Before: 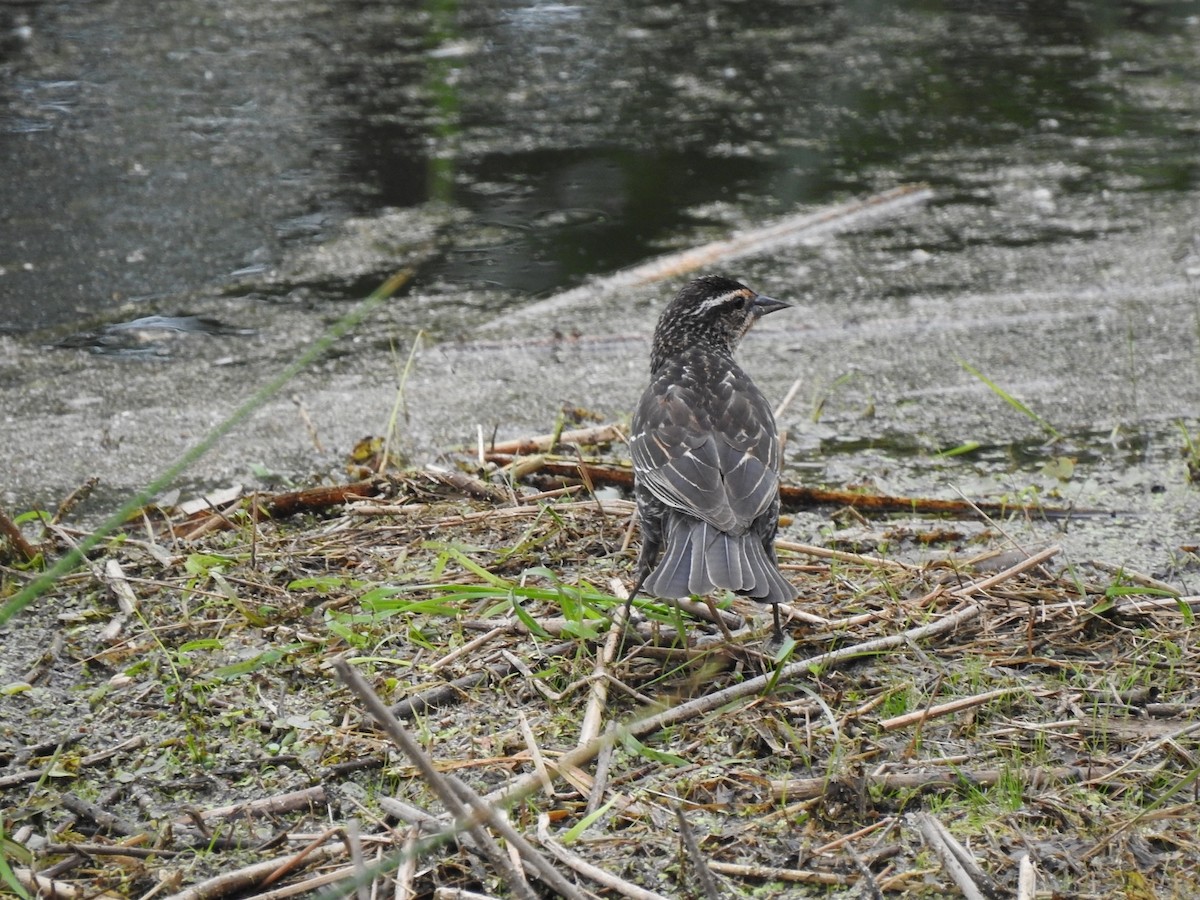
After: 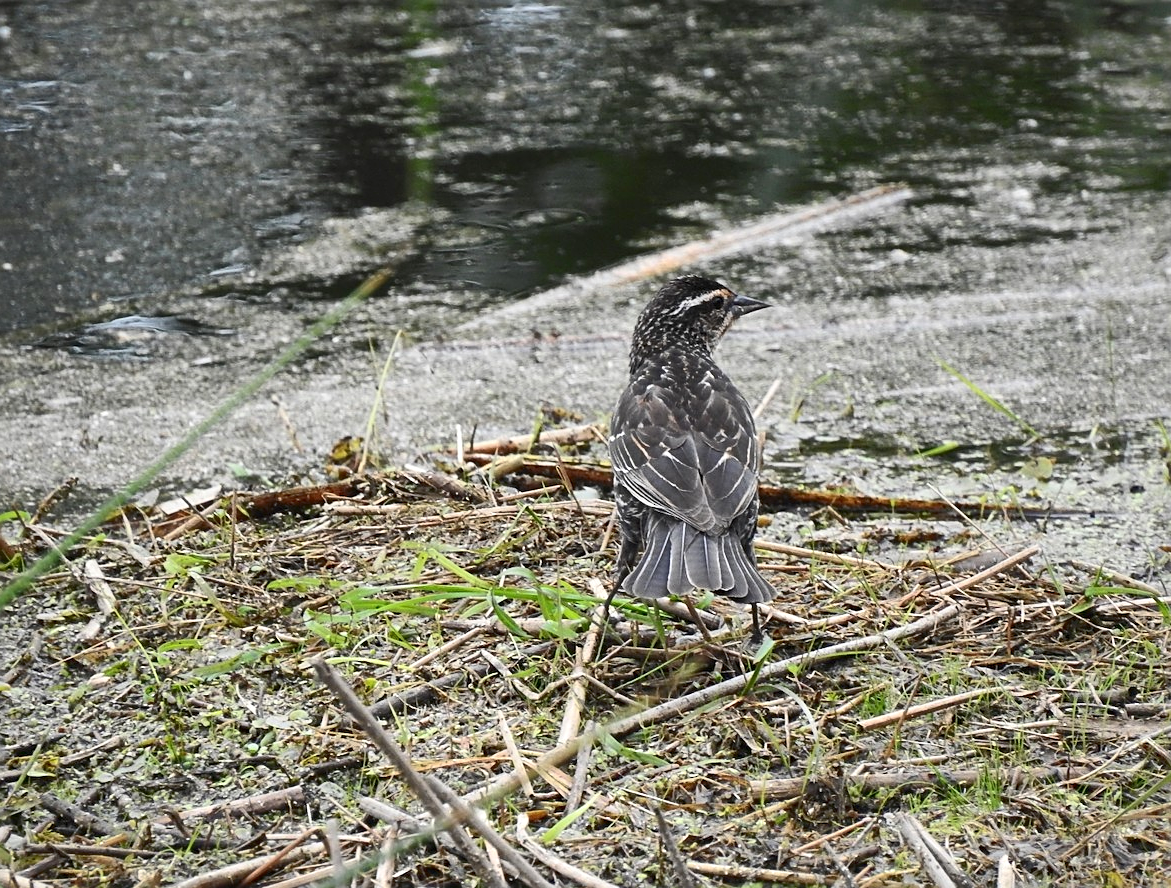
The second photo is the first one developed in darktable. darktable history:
exposure: exposure 0.191 EV, compensate highlight preservation false
contrast brightness saturation: contrast 0.28
crop and rotate: left 1.774%, right 0.633%, bottom 1.28%
sharpen: on, module defaults
shadows and highlights: on, module defaults
